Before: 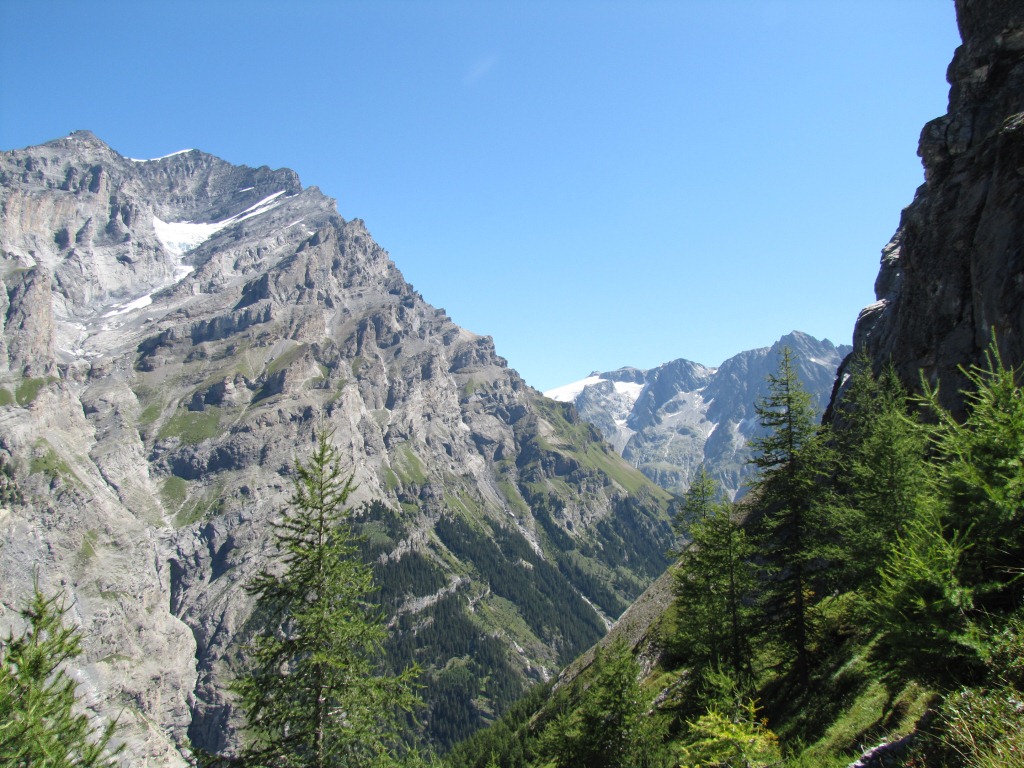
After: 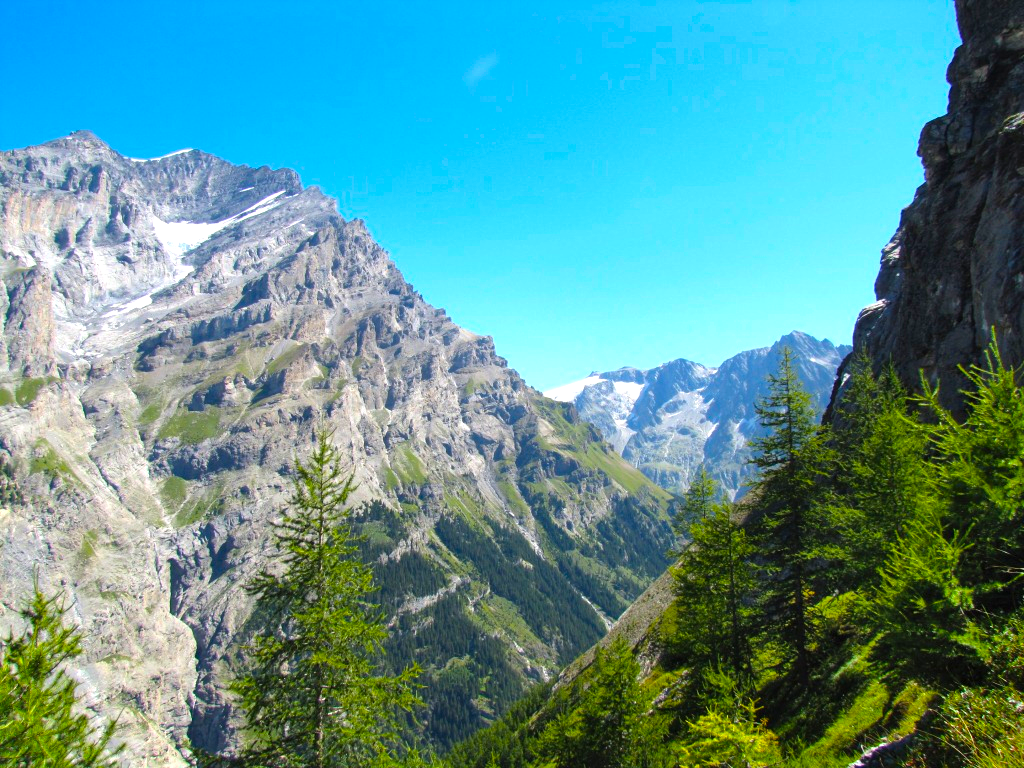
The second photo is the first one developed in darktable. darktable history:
color balance rgb: perceptual saturation grading › global saturation 76.059%, perceptual saturation grading › shadows -30.304%, perceptual brilliance grading › global brilliance 3.489%, global vibrance 27.665%
shadows and highlights: radius 45.35, white point adjustment 6.61, compress 79.43%, soften with gaussian
